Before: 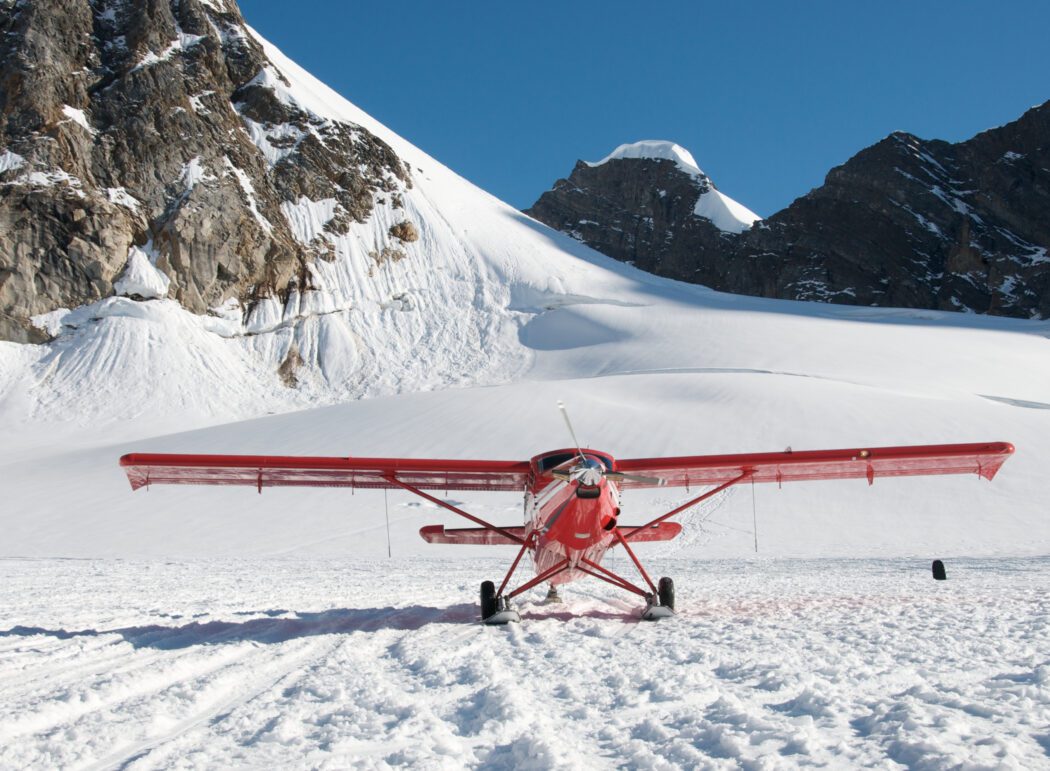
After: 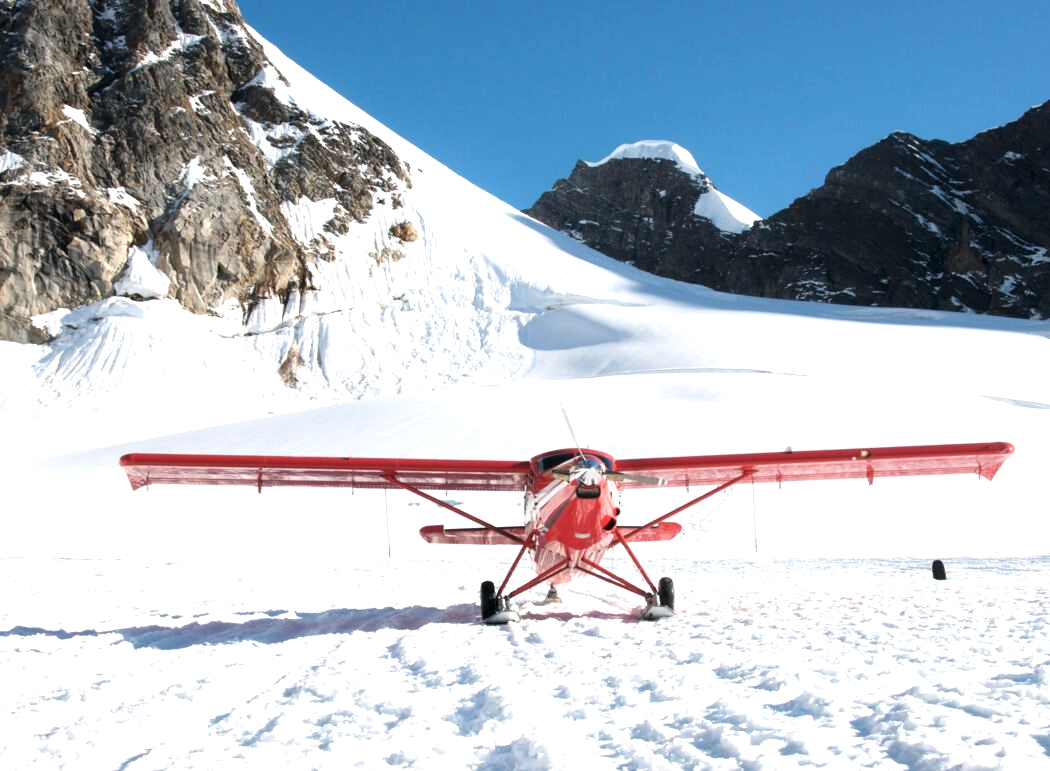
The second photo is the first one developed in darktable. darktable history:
tone equalizer: -8 EV -0.749 EV, -7 EV -0.701 EV, -6 EV -0.581 EV, -5 EV -0.385 EV, -3 EV 0.38 EV, -2 EV 0.6 EV, -1 EV 0.7 EV, +0 EV 0.774 EV
levels: mode automatic, levels [0.055, 0.477, 0.9]
